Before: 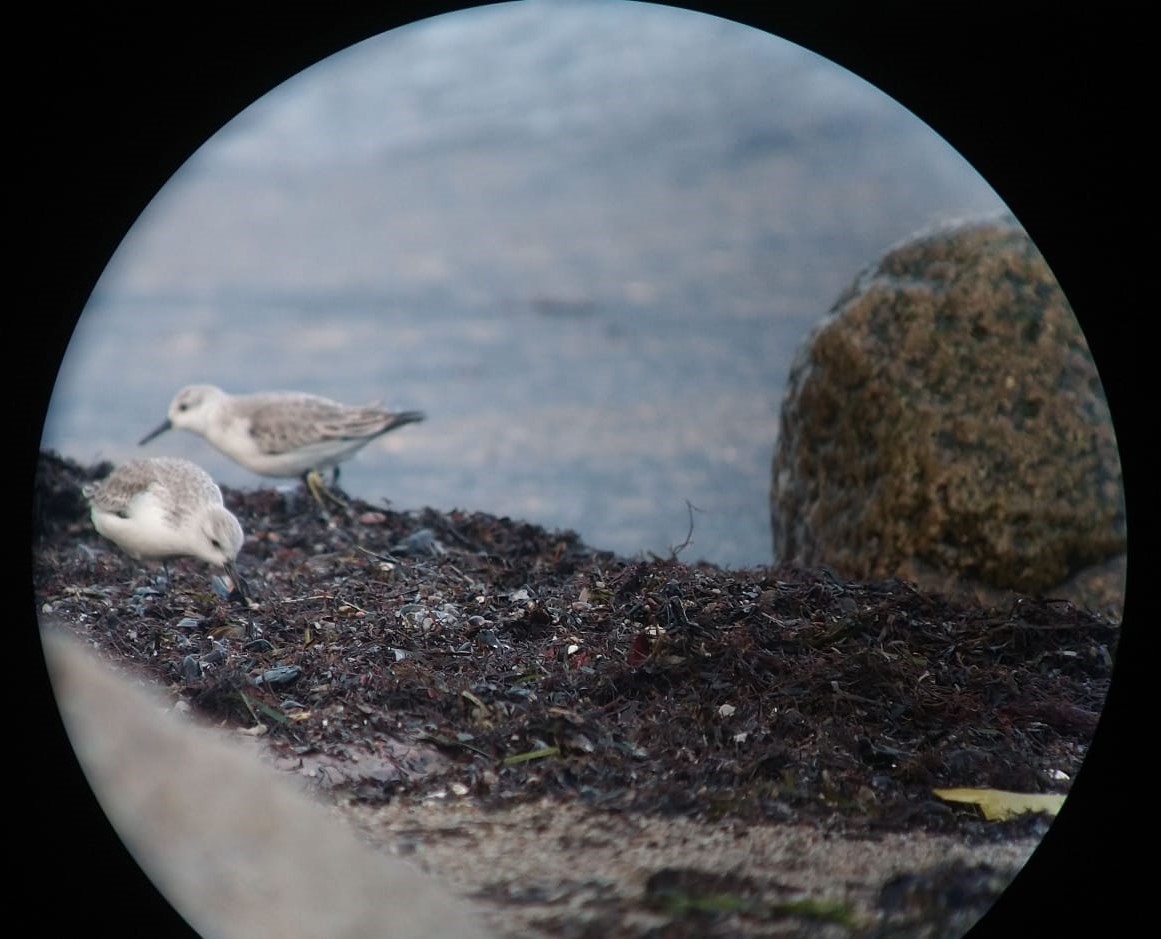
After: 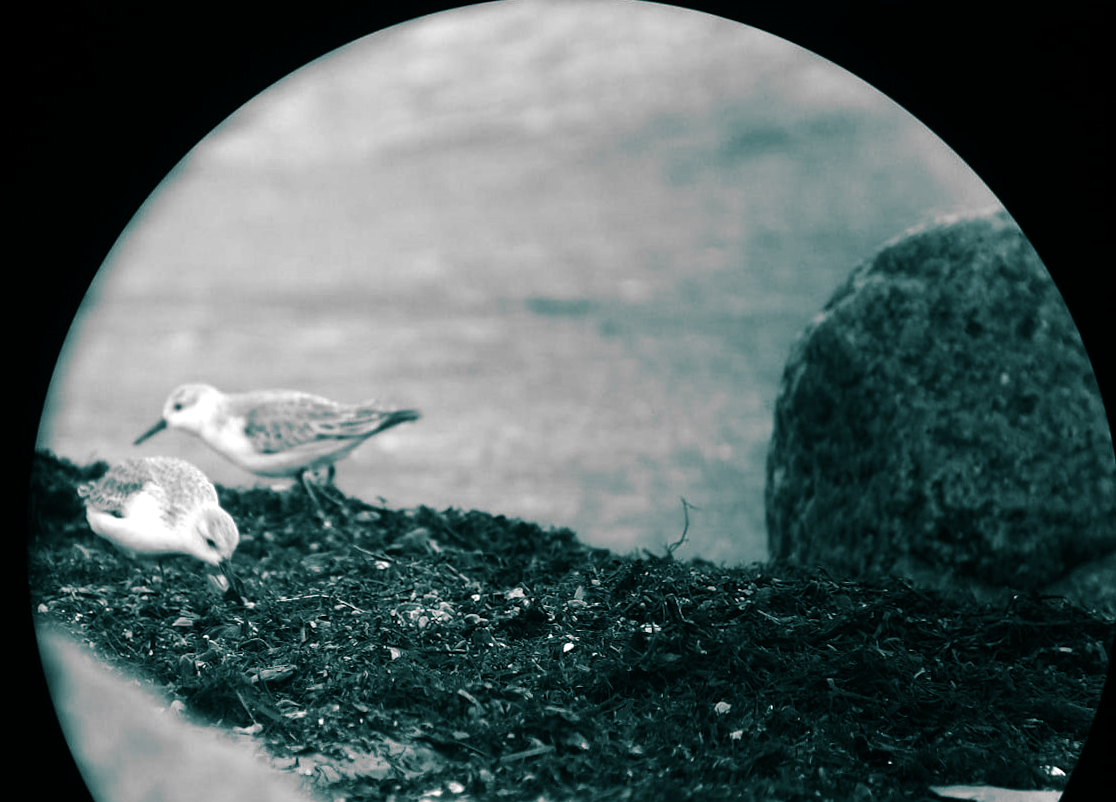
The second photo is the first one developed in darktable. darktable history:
rgb levels: mode RGB, independent channels, levels [[0, 0.5, 1], [0, 0.521, 1], [0, 0.536, 1]]
split-toning: shadows › hue 183.6°, shadows › saturation 0.52, highlights › hue 0°, highlights › saturation 0
tone equalizer: -8 EV -0.75 EV, -7 EV -0.7 EV, -6 EV -0.6 EV, -5 EV -0.4 EV, -3 EV 0.4 EV, -2 EV 0.6 EV, -1 EV 0.7 EV, +0 EV 0.75 EV, edges refinement/feathering 500, mask exposure compensation -1.57 EV, preserve details no
monochrome: on, module defaults
crop and rotate: angle 0.2°, left 0.275%, right 3.127%, bottom 14.18%
